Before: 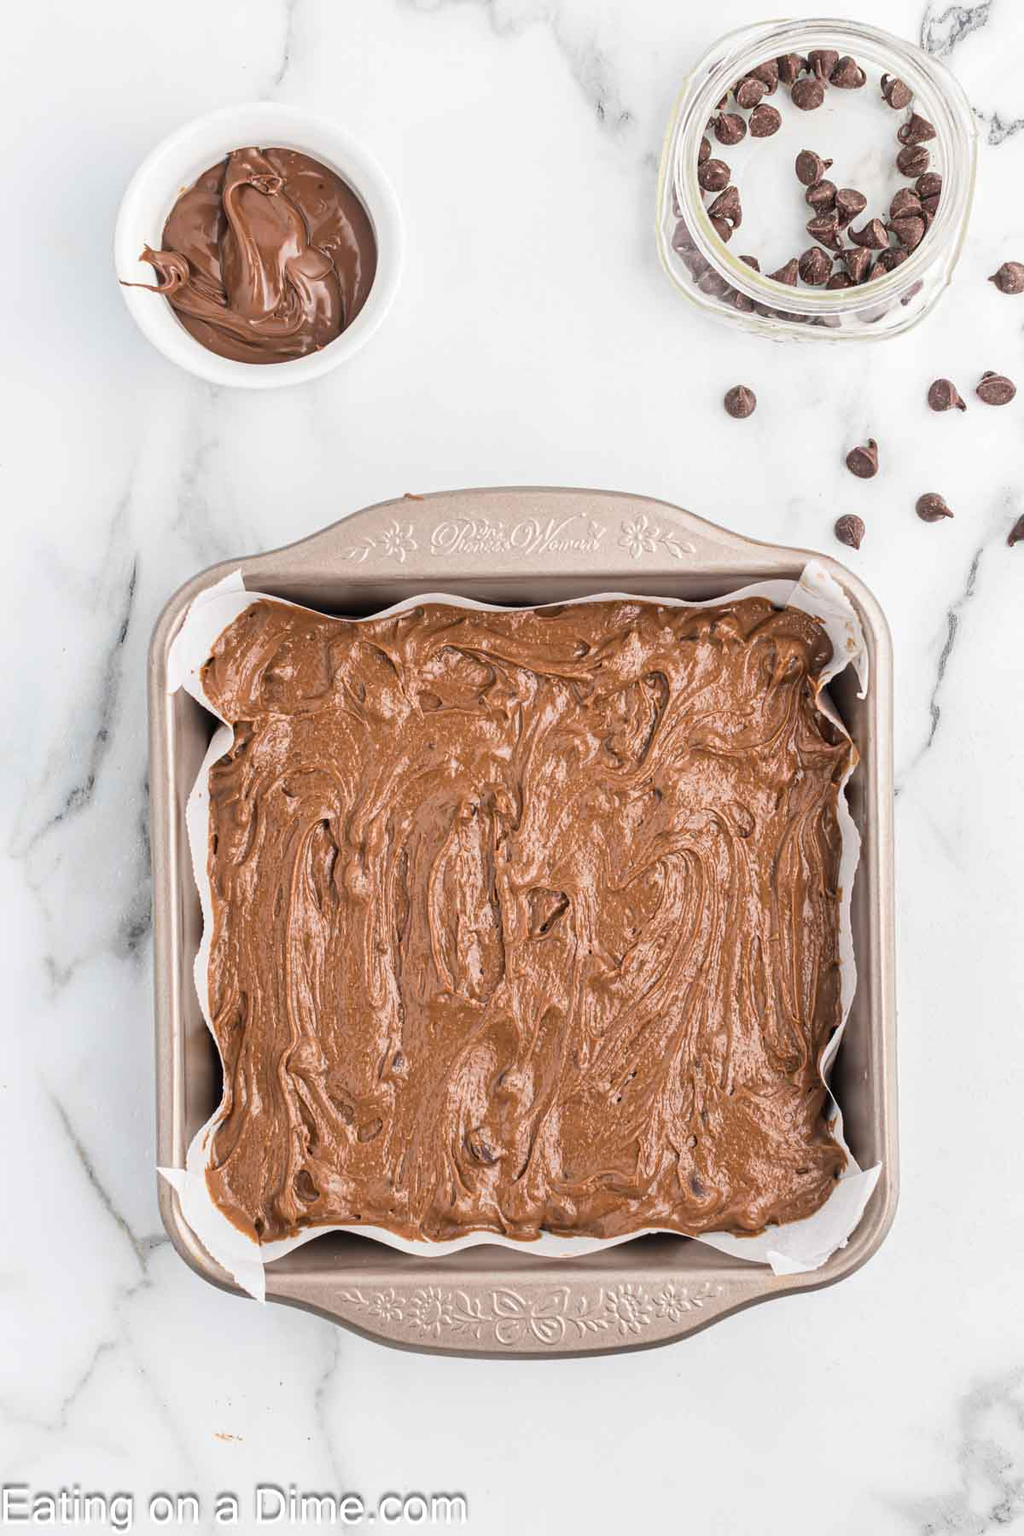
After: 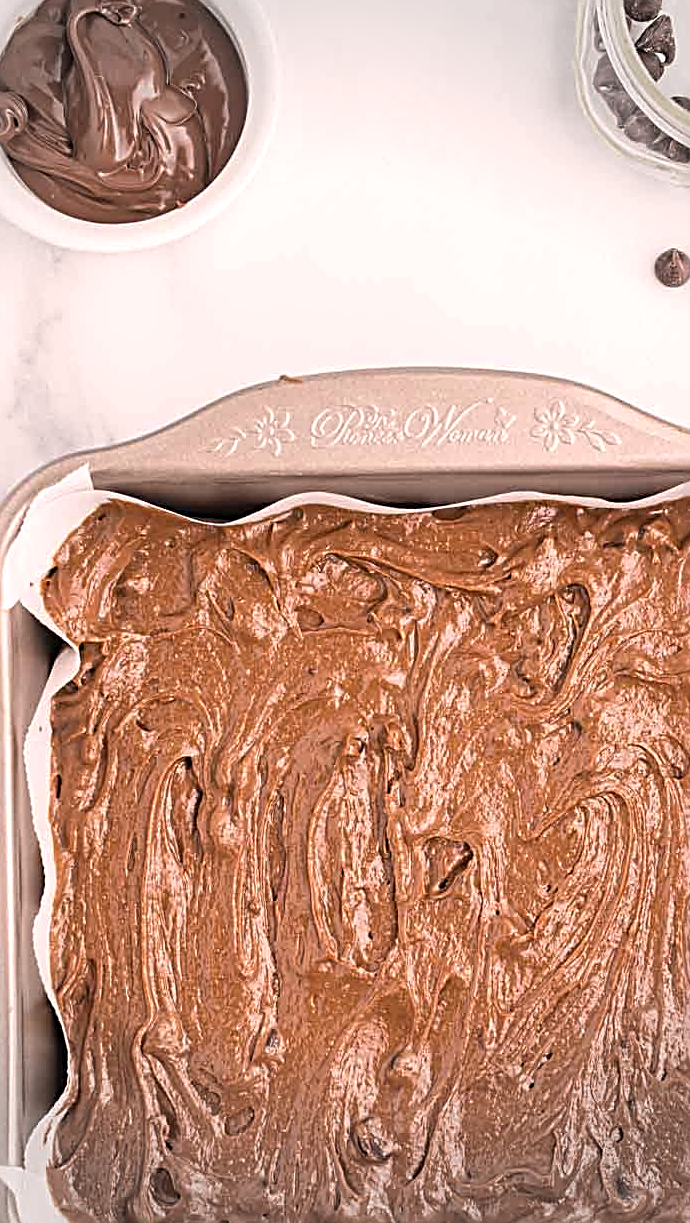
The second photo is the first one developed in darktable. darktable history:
crop: left 16.213%, top 11.319%, right 26.283%, bottom 20.694%
vignetting: fall-off start 90.81%, fall-off radius 39.16%, brightness -0.268, width/height ratio 1.216, shape 1.29
color correction: highlights a* 7.99, highlights b* 4.08
levels: levels [0, 0.476, 0.951]
sharpen: radius 2.8, amount 0.729
